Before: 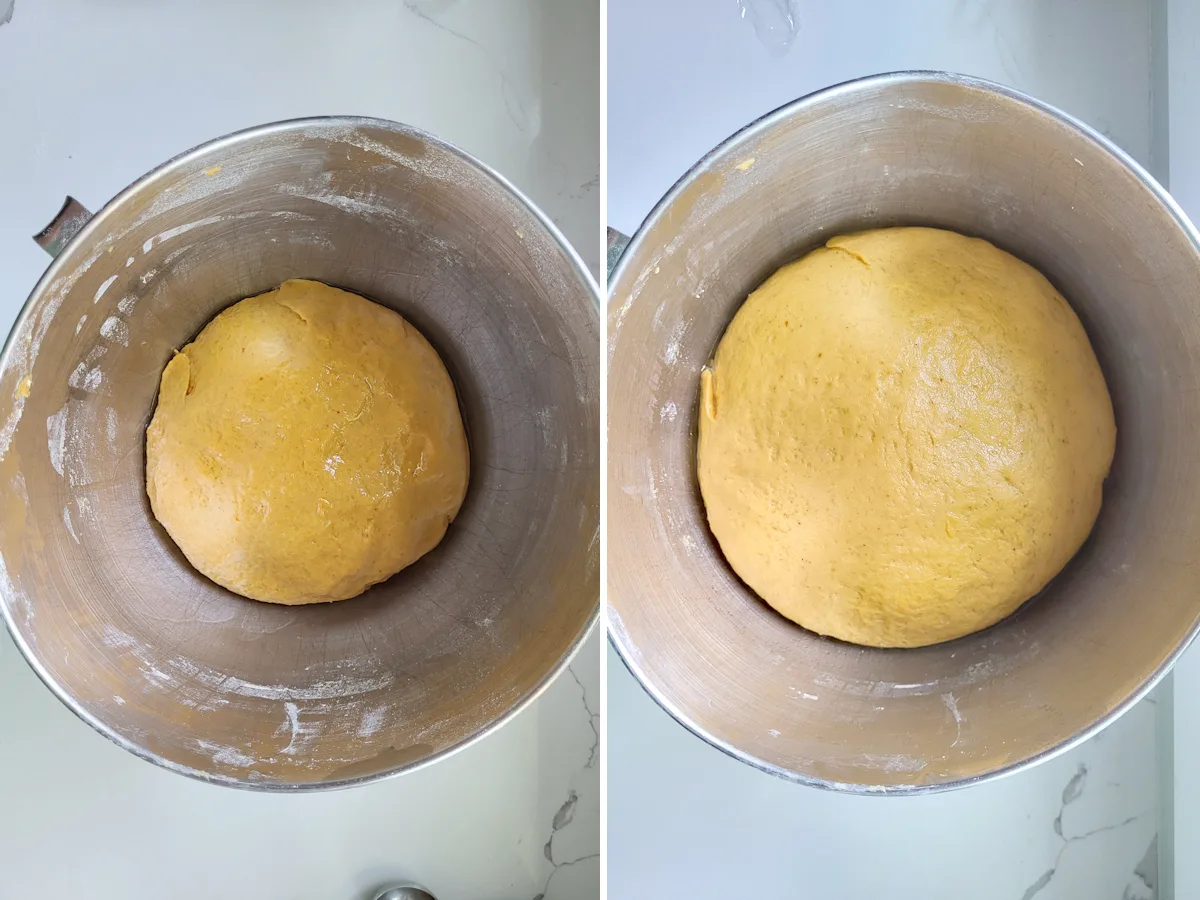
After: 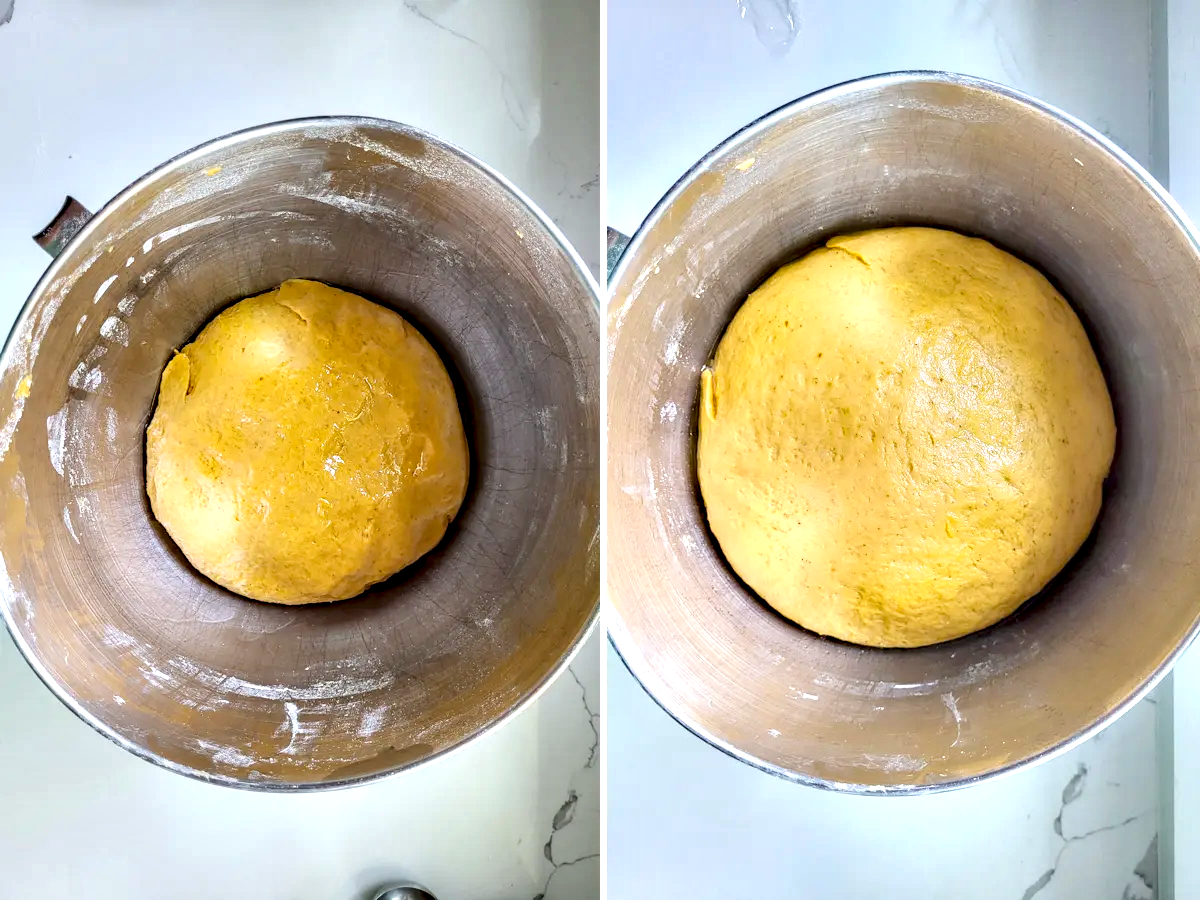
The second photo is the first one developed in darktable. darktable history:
contrast equalizer: y [[0.6 ×6], [0.55 ×6], [0 ×6], [0 ×6], [0 ×6]]
exposure: black level correction 0.001, exposure 0.499 EV, compensate highlight preservation false
color balance rgb: perceptual saturation grading › global saturation 14.877%, contrast -10.252%
local contrast: highlights 27%, shadows 76%, midtone range 0.747
